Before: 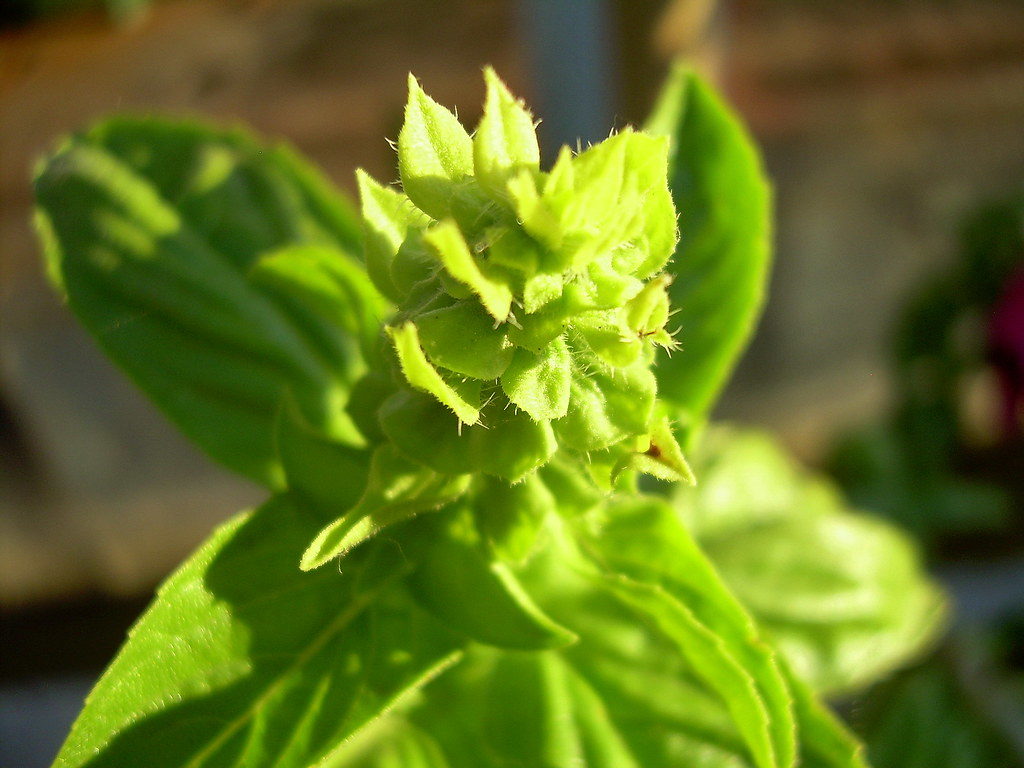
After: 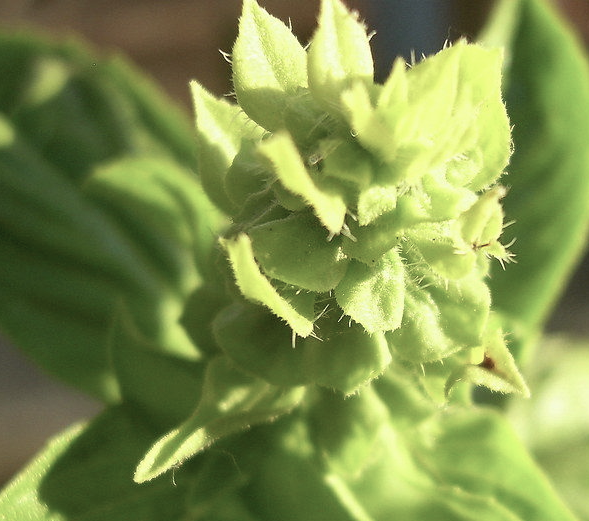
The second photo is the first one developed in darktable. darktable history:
crop: left 16.248%, top 11.459%, right 26.211%, bottom 20.687%
contrast brightness saturation: contrast 0.101, saturation -0.355
